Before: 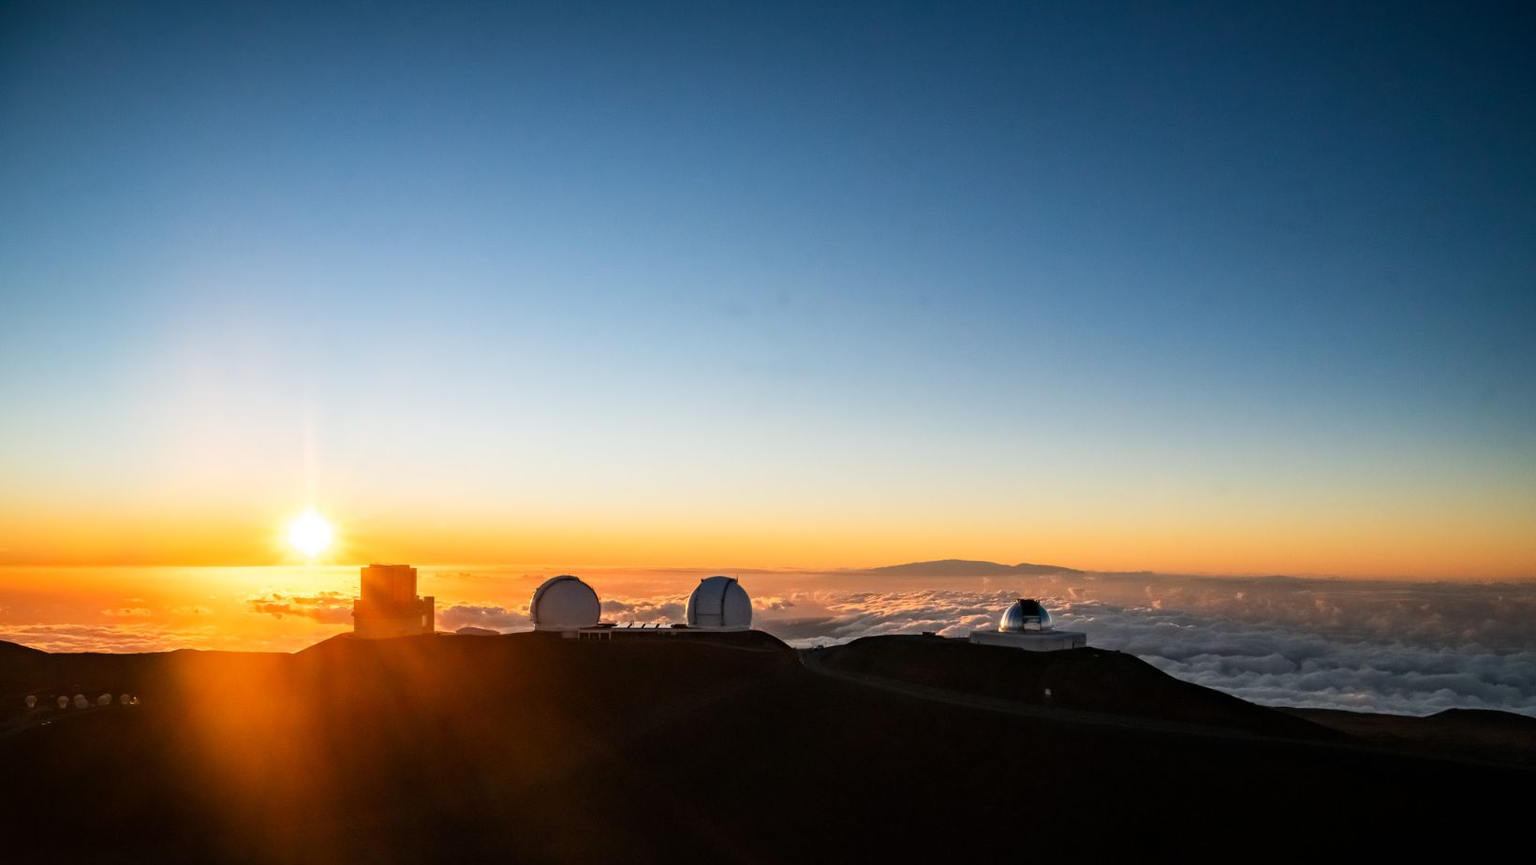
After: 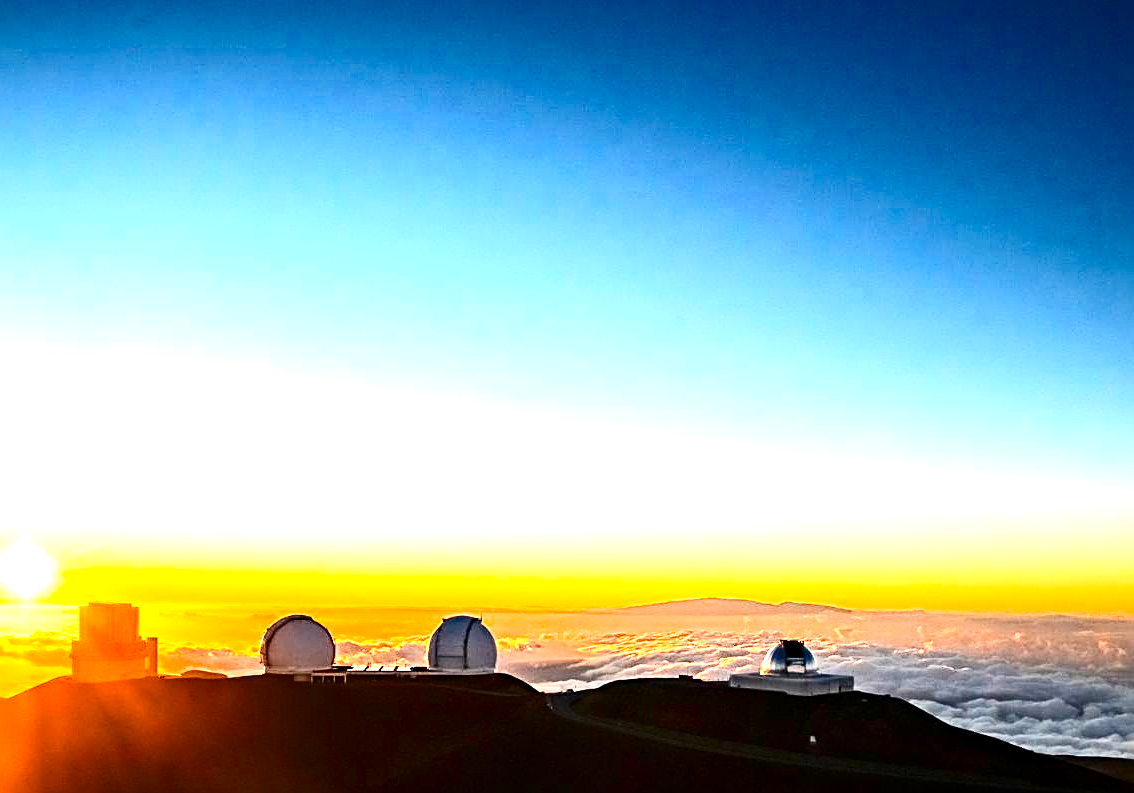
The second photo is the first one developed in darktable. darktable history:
sharpen: radius 2.536, amount 0.627
crop: left 18.686%, right 12.158%, bottom 14.09%
contrast brightness saturation: contrast 0.281
exposure: black level correction 0.001, exposure 1.649 EV, compensate highlight preservation false
color balance rgb: shadows lift › chroma 1.93%, shadows lift › hue 265.06°, perceptual saturation grading › global saturation 18.099%, global vibrance 16.238%, saturation formula JzAzBz (2021)
